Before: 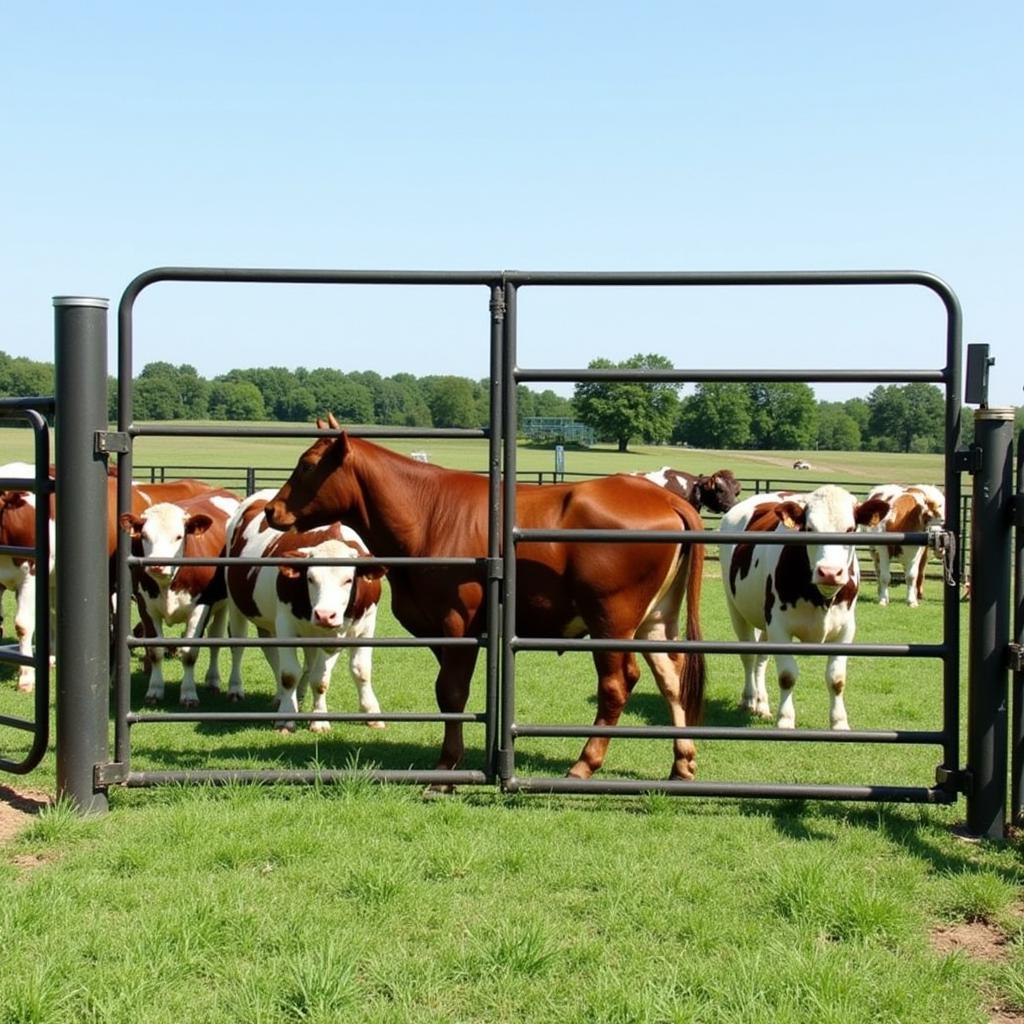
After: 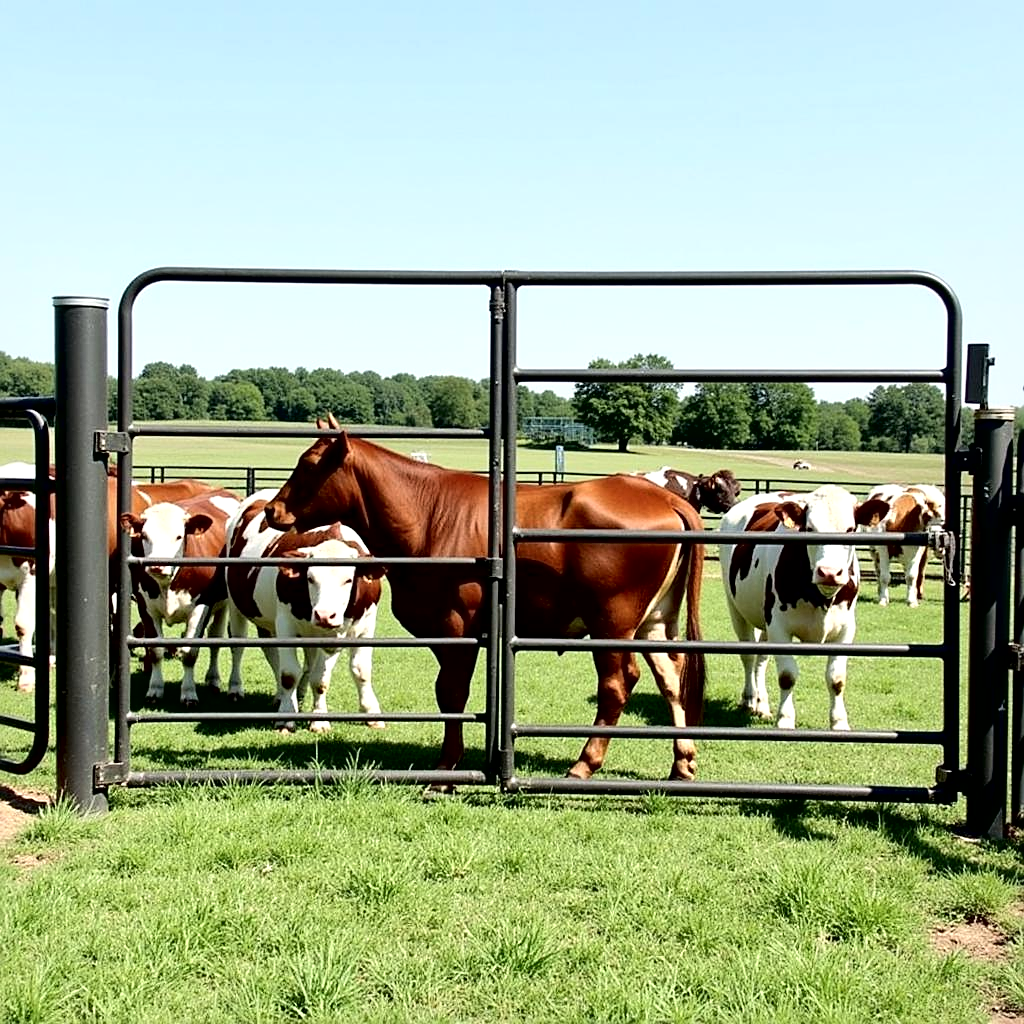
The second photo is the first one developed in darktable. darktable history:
tone curve: curves: ch0 [(0, 0) (0.003, 0) (0.011, 0.002) (0.025, 0.004) (0.044, 0.007) (0.069, 0.015) (0.1, 0.025) (0.136, 0.04) (0.177, 0.09) (0.224, 0.152) (0.277, 0.239) (0.335, 0.335) (0.399, 0.43) (0.468, 0.524) (0.543, 0.621) (0.623, 0.712) (0.709, 0.789) (0.801, 0.871) (0.898, 0.951) (1, 1)], color space Lab, independent channels, preserve colors none
local contrast: mode bilateral grid, contrast 71, coarseness 74, detail 180%, midtone range 0.2
sharpen: on, module defaults
